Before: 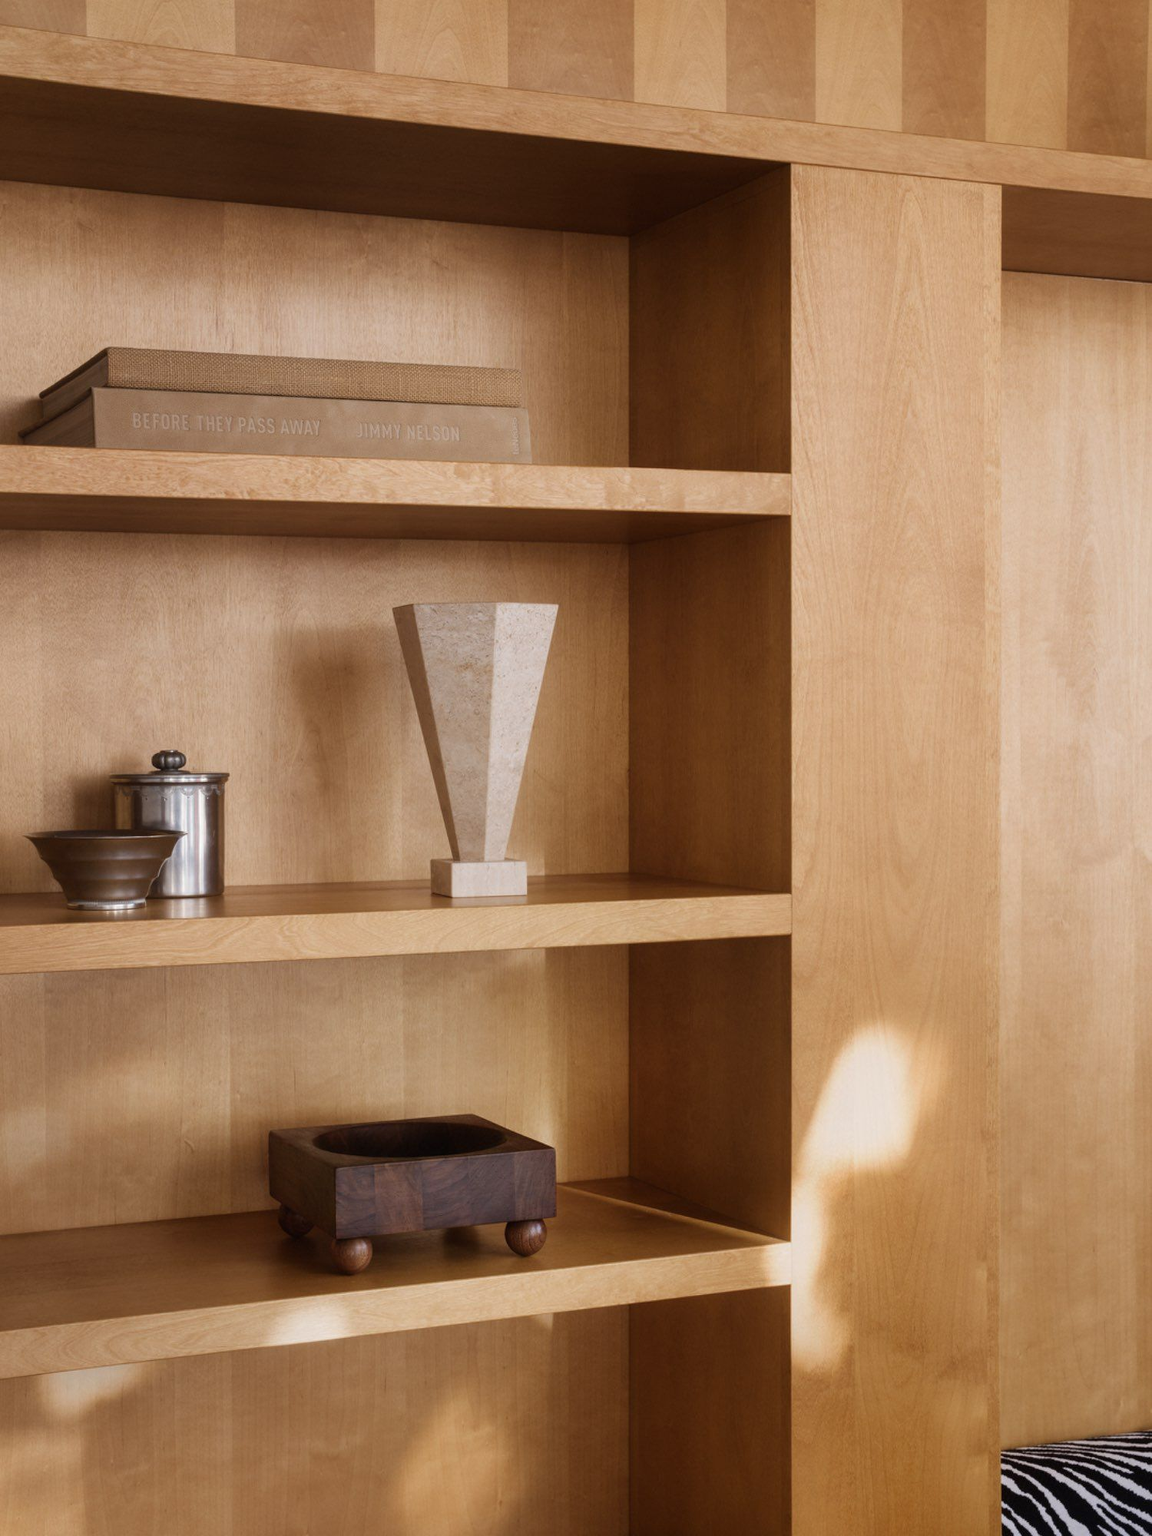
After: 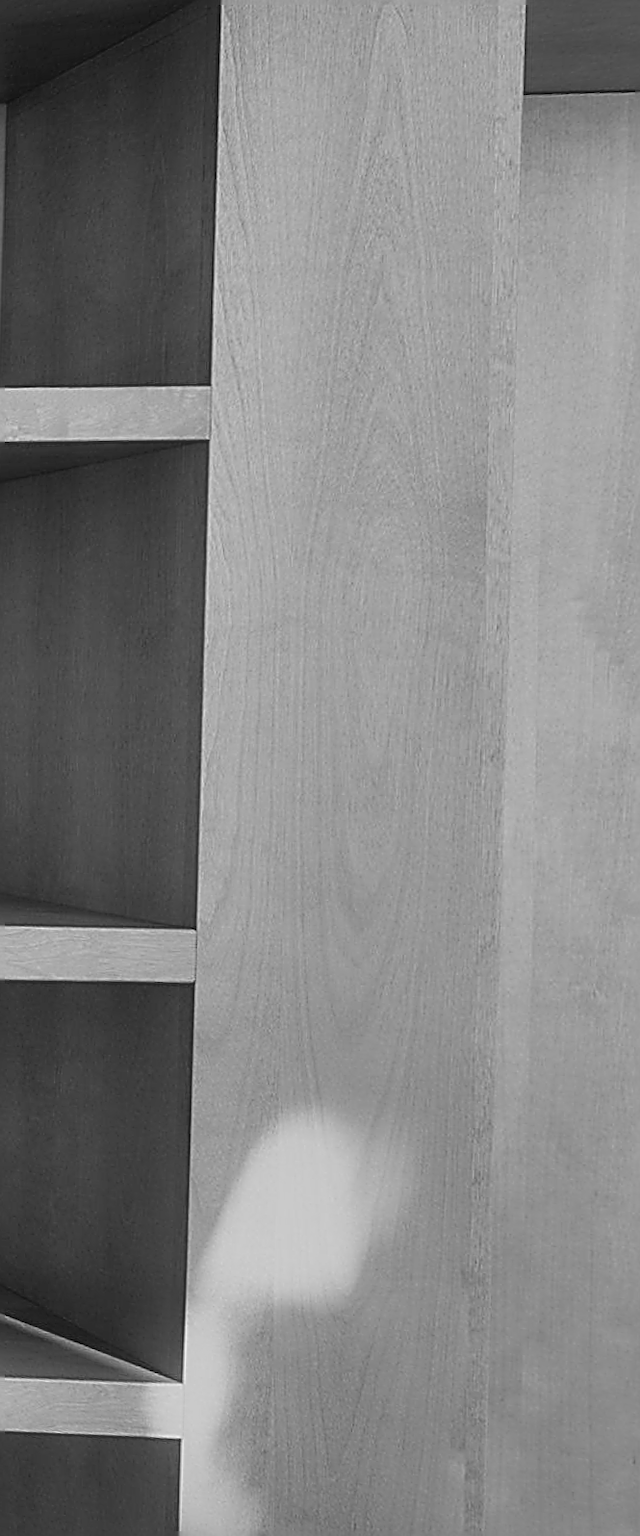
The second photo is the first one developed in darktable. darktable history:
shadows and highlights: soften with gaussian
monochrome: on, module defaults
white balance: red 1.138, green 0.996, blue 0.812
rotate and perspective: rotation 1.69°, lens shift (vertical) -0.023, lens shift (horizontal) -0.291, crop left 0.025, crop right 0.988, crop top 0.092, crop bottom 0.842
crop: left 47.628%, top 6.643%, right 7.874%
sharpen: amount 2
filmic rgb: black relative exposure -15 EV, white relative exposure 3 EV, threshold 6 EV, target black luminance 0%, hardness 9.27, latitude 99%, contrast 0.912, shadows ↔ highlights balance 0.505%, add noise in highlights 0, color science v3 (2019), use custom middle-gray values true, iterations of high-quality reconstruction 0, contrast in highlights soft, enable highlight reconstruction true
